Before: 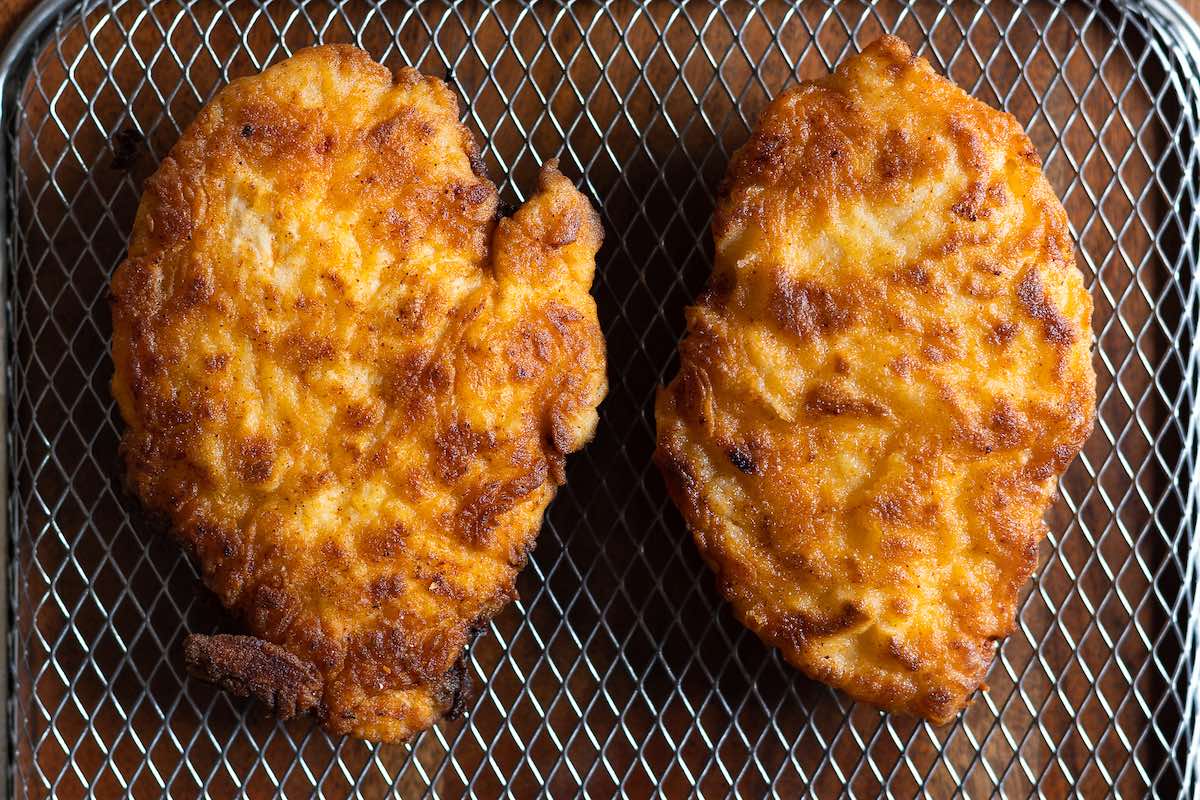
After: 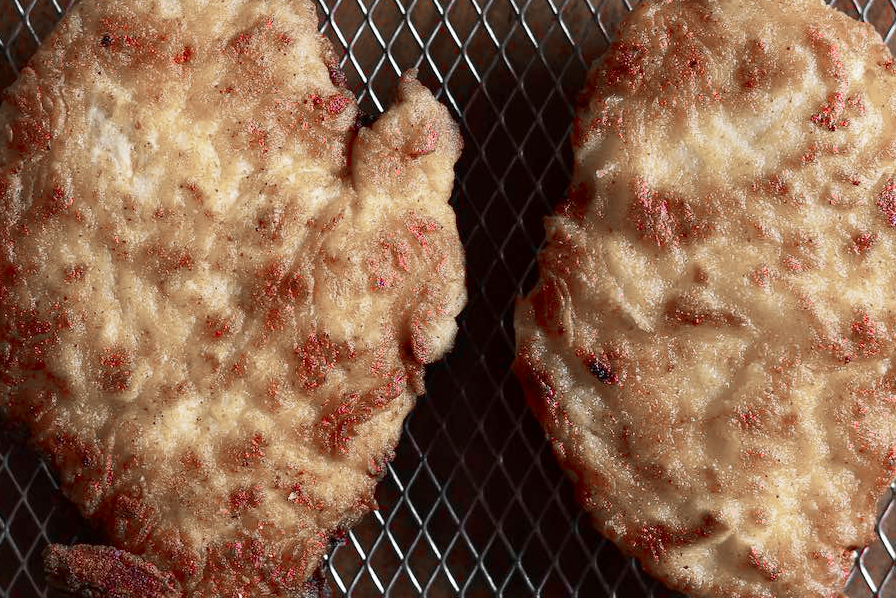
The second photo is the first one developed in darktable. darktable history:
shadows and highlights: shadows 4.1, highlights -17.6, soften with gaussian
crop and rotate: left 11.831%, top 11.346%, right 13.429%, bottom 13.899%
color zones: curves: ch1 [(0, 0.831) (0.08, 0.771) (0.157, 0.268) (0.241, 0.207) (0.562, -0.005) (0.714, -0.013) (0.876, 0.01) (1, 0.831)]
